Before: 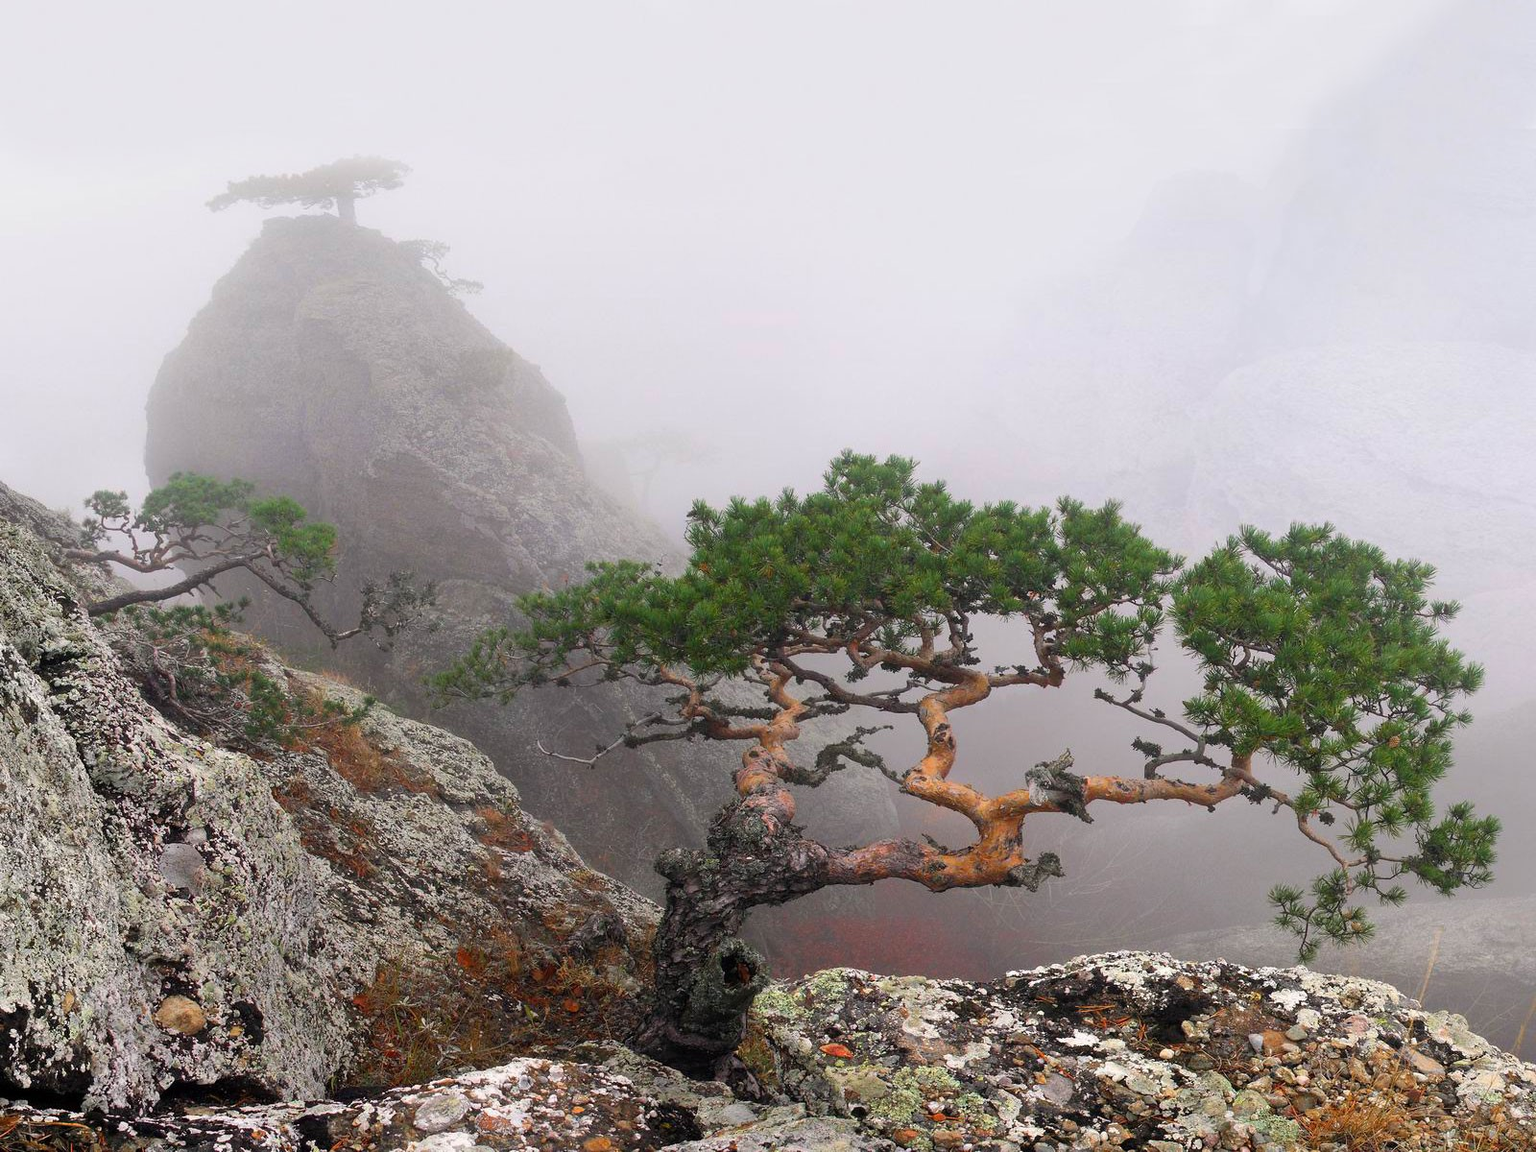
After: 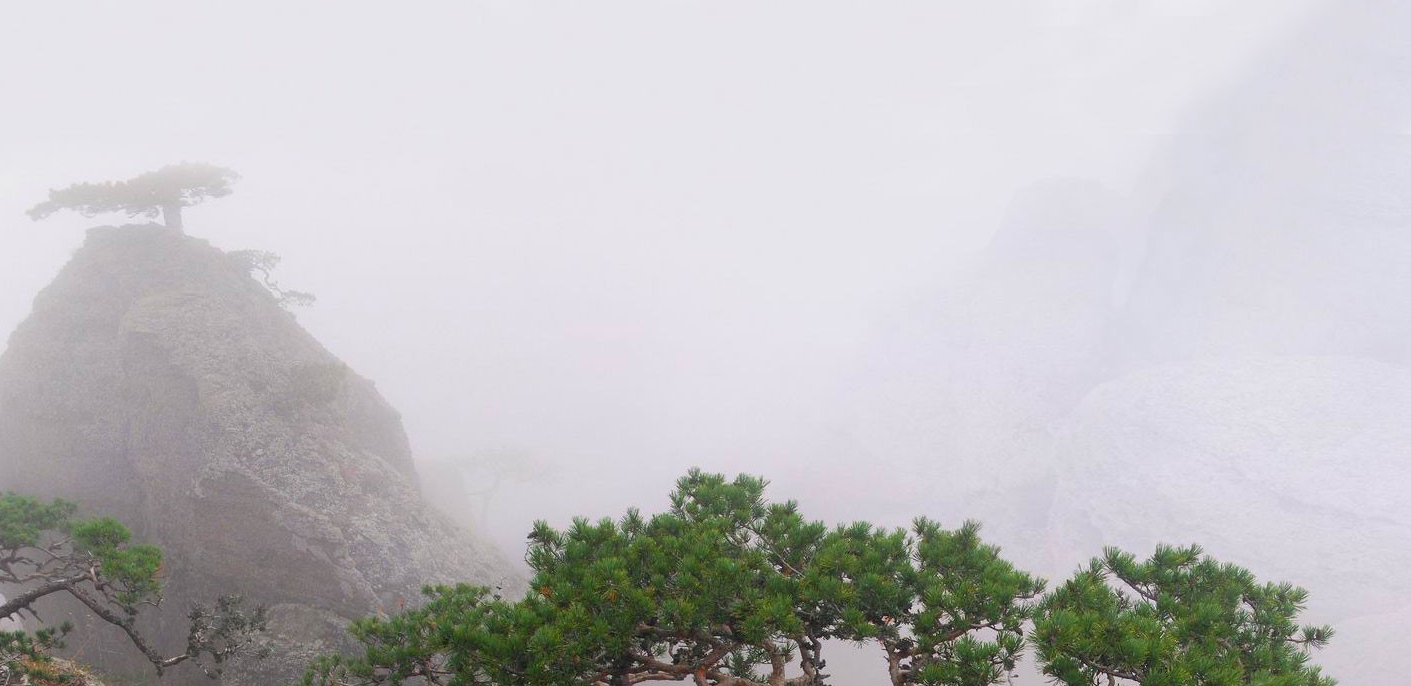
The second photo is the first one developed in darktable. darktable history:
crop and rotate: left 11.812%, bottom 42.776%
